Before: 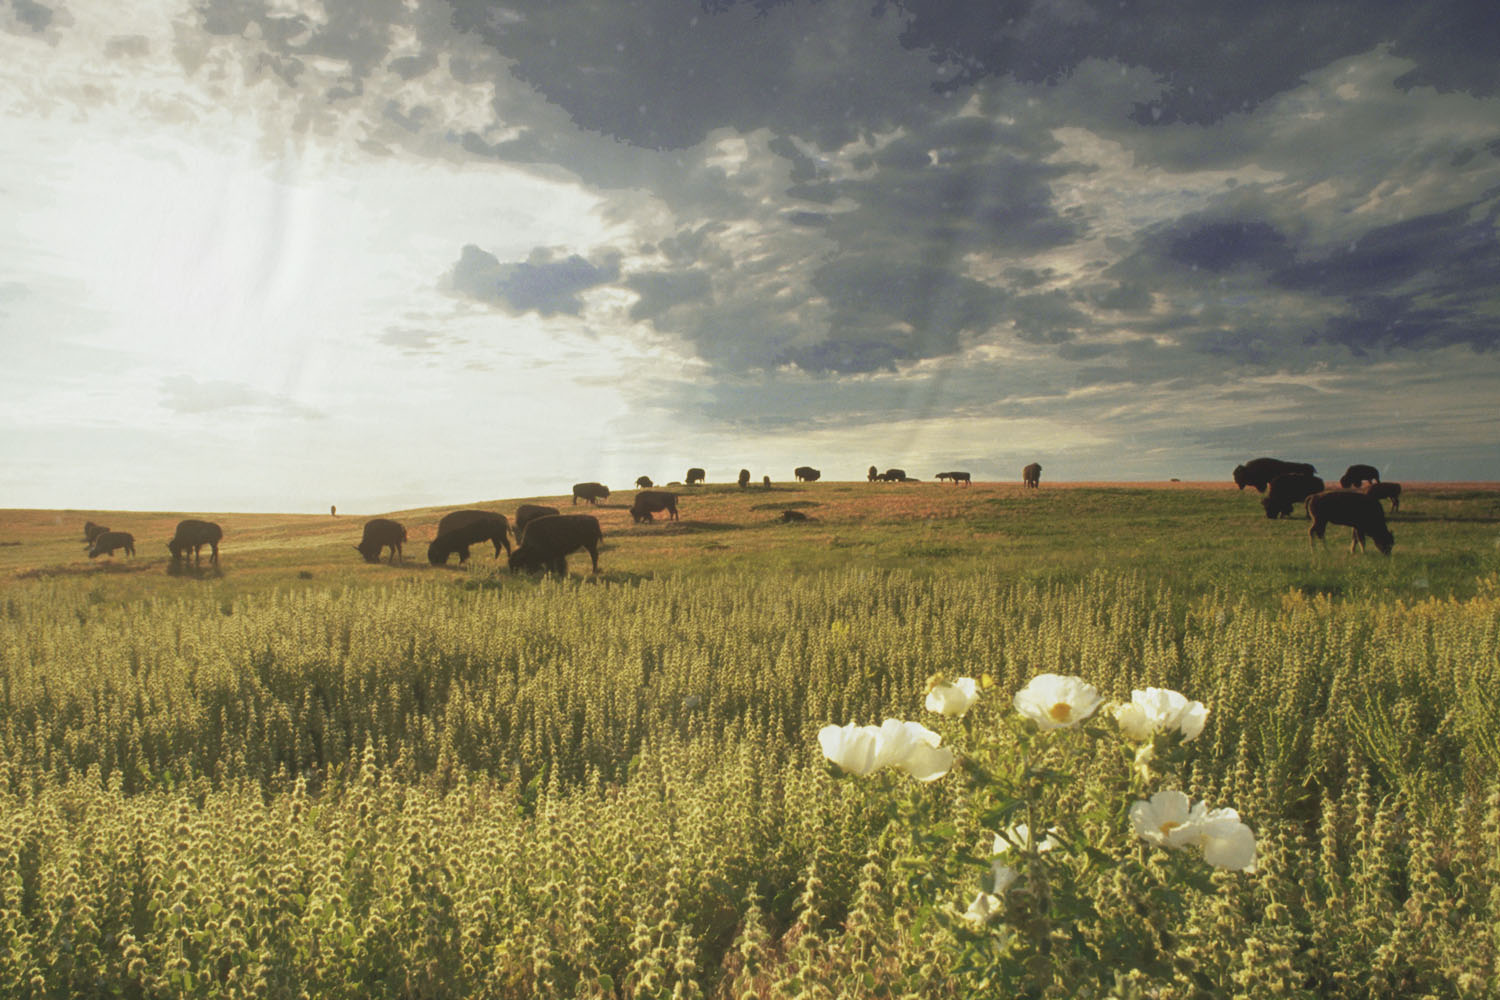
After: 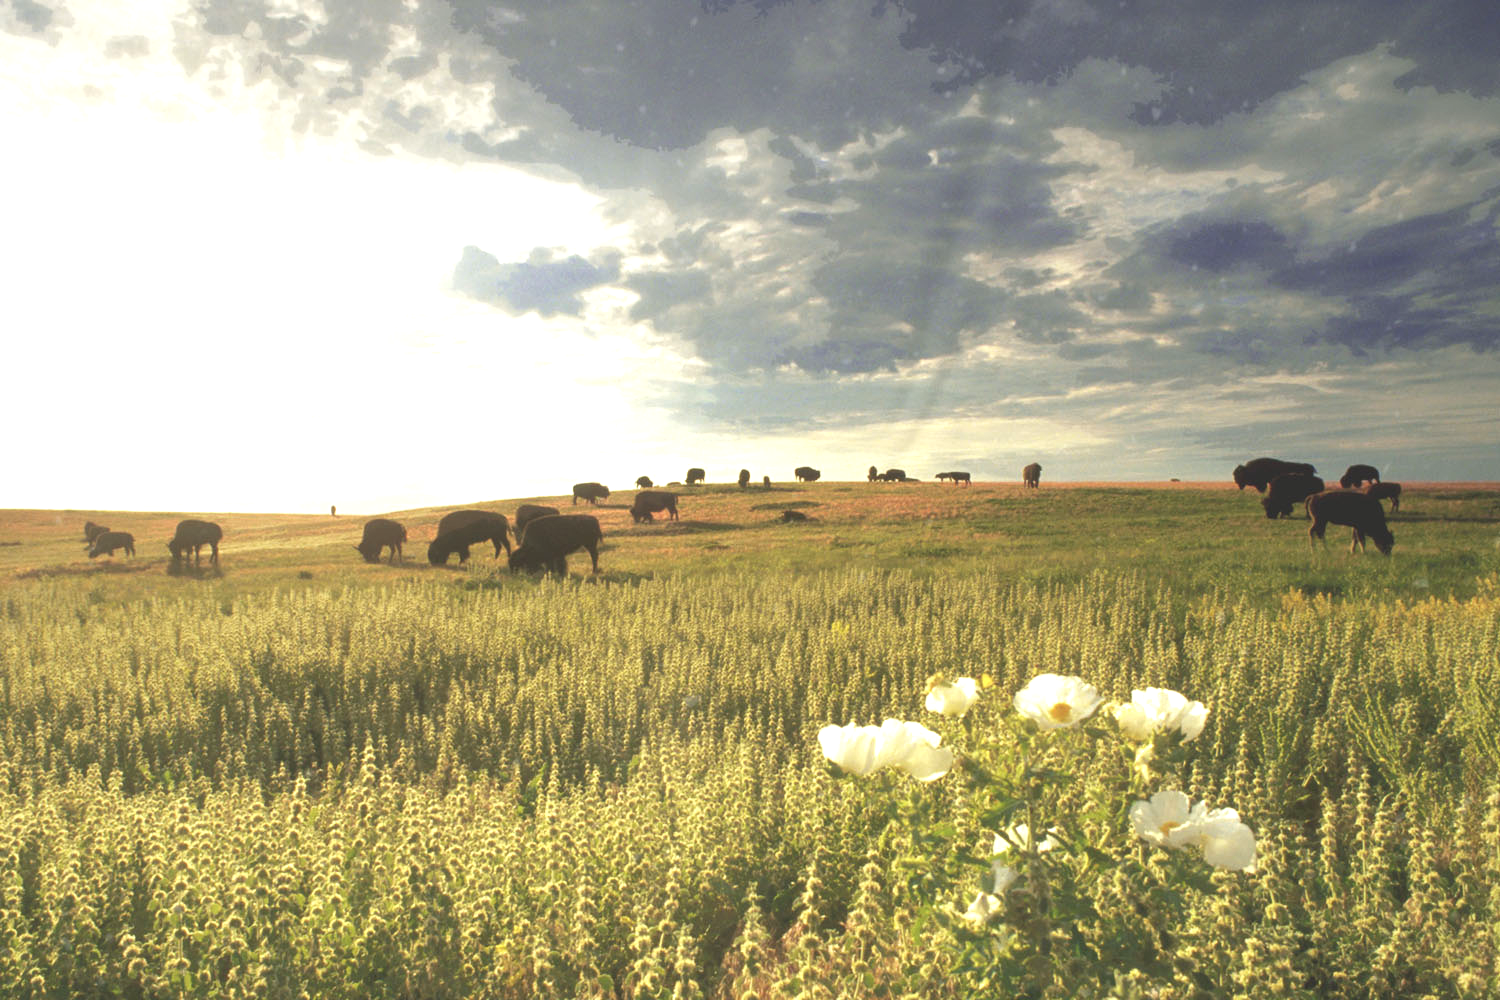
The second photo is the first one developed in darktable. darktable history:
exposure: black level correction -0.002, exposure 0.706 EV, compensate highlight preservation false
